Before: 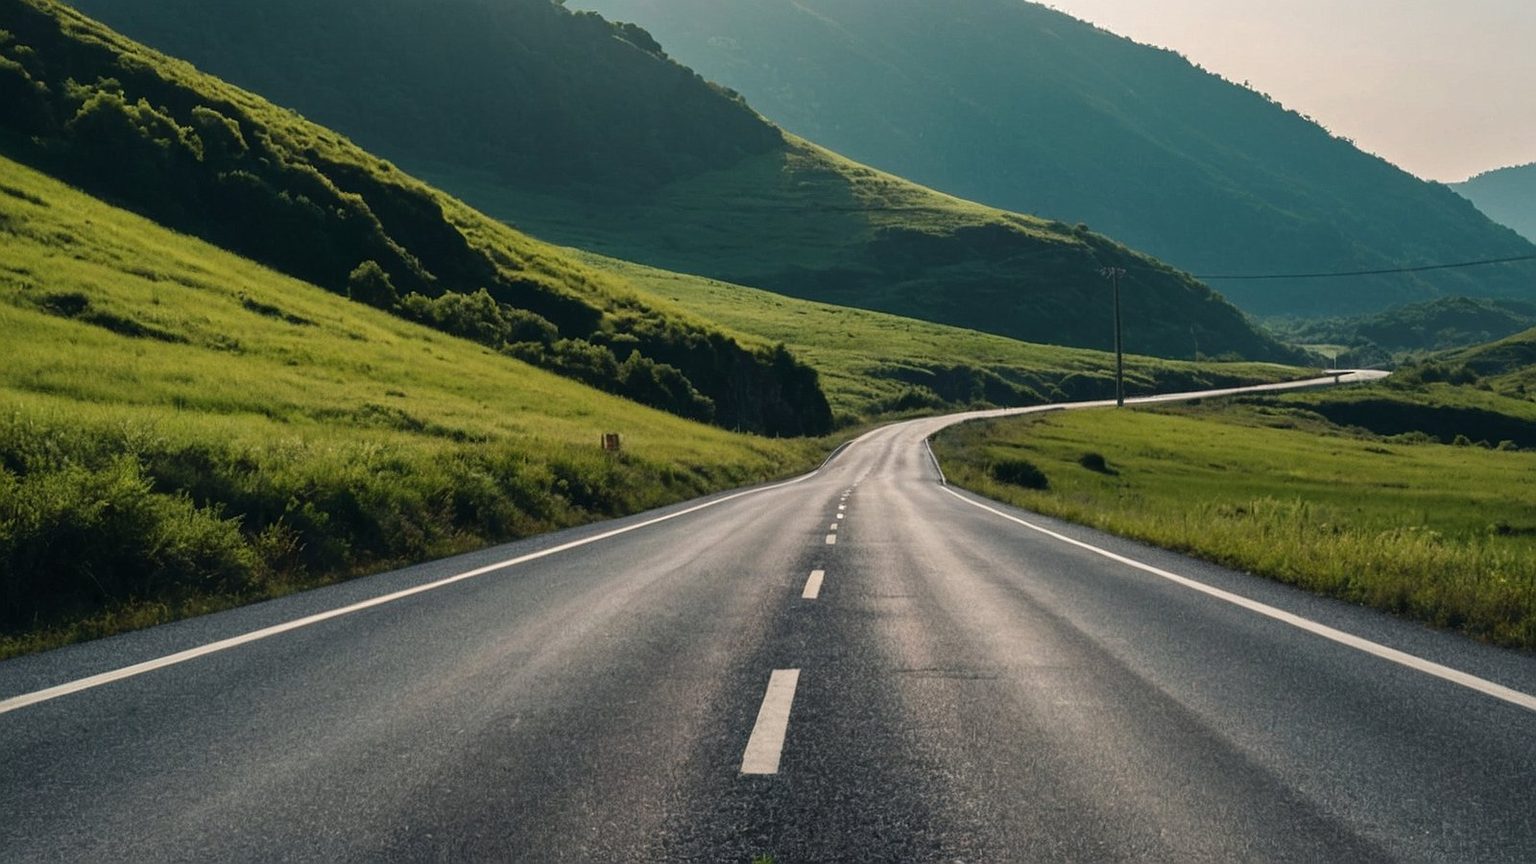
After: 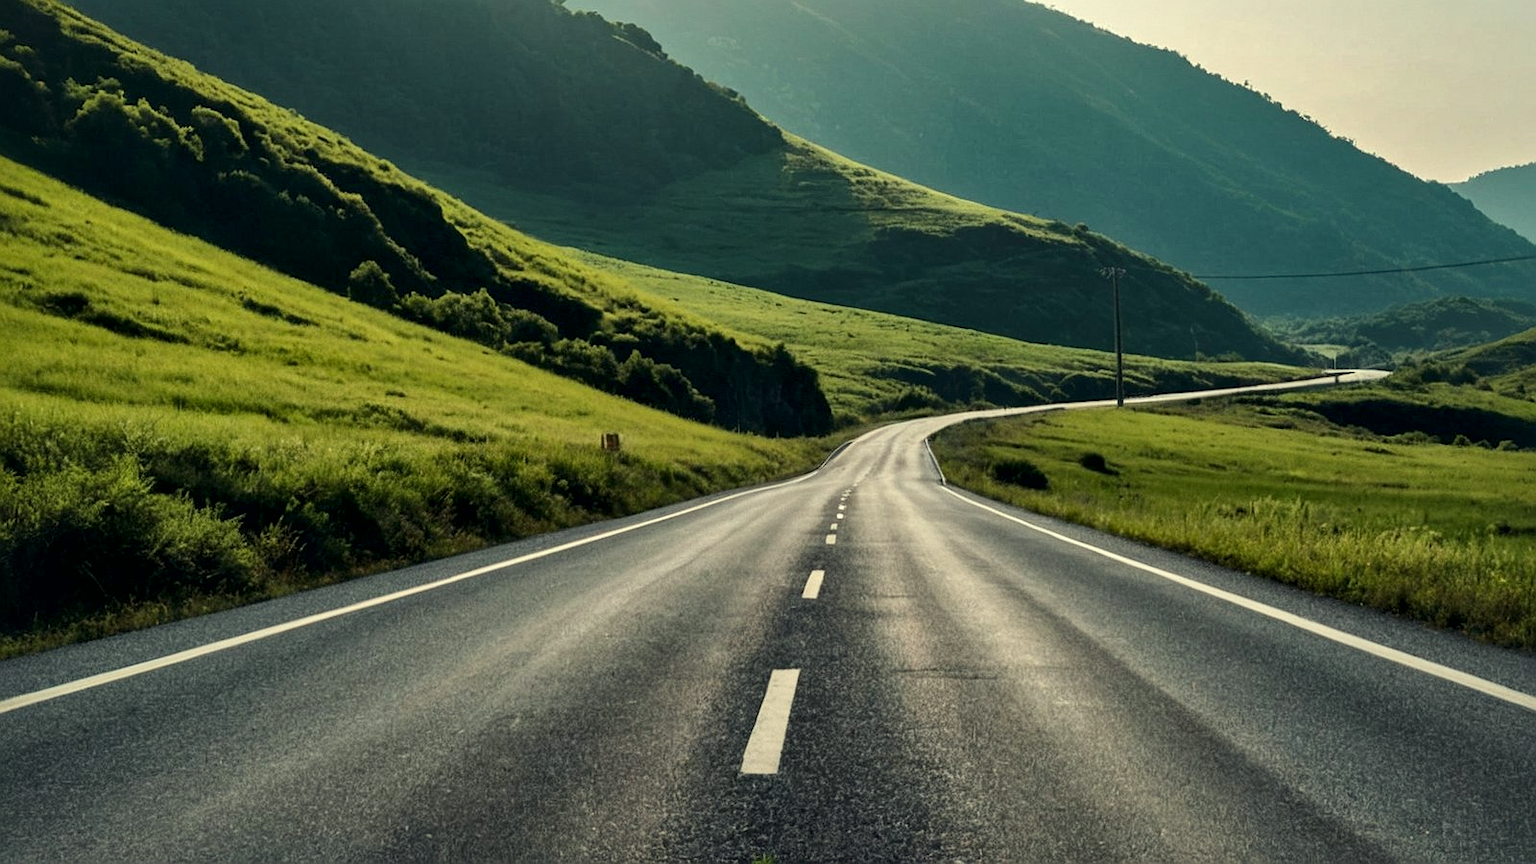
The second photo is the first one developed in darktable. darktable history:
color correction: highlights a* -5.79, highlights b* 11.05
local contrast: mode bilateral grid, contrast 25, coarseness 61, detail 152%, midtone range 0.2
